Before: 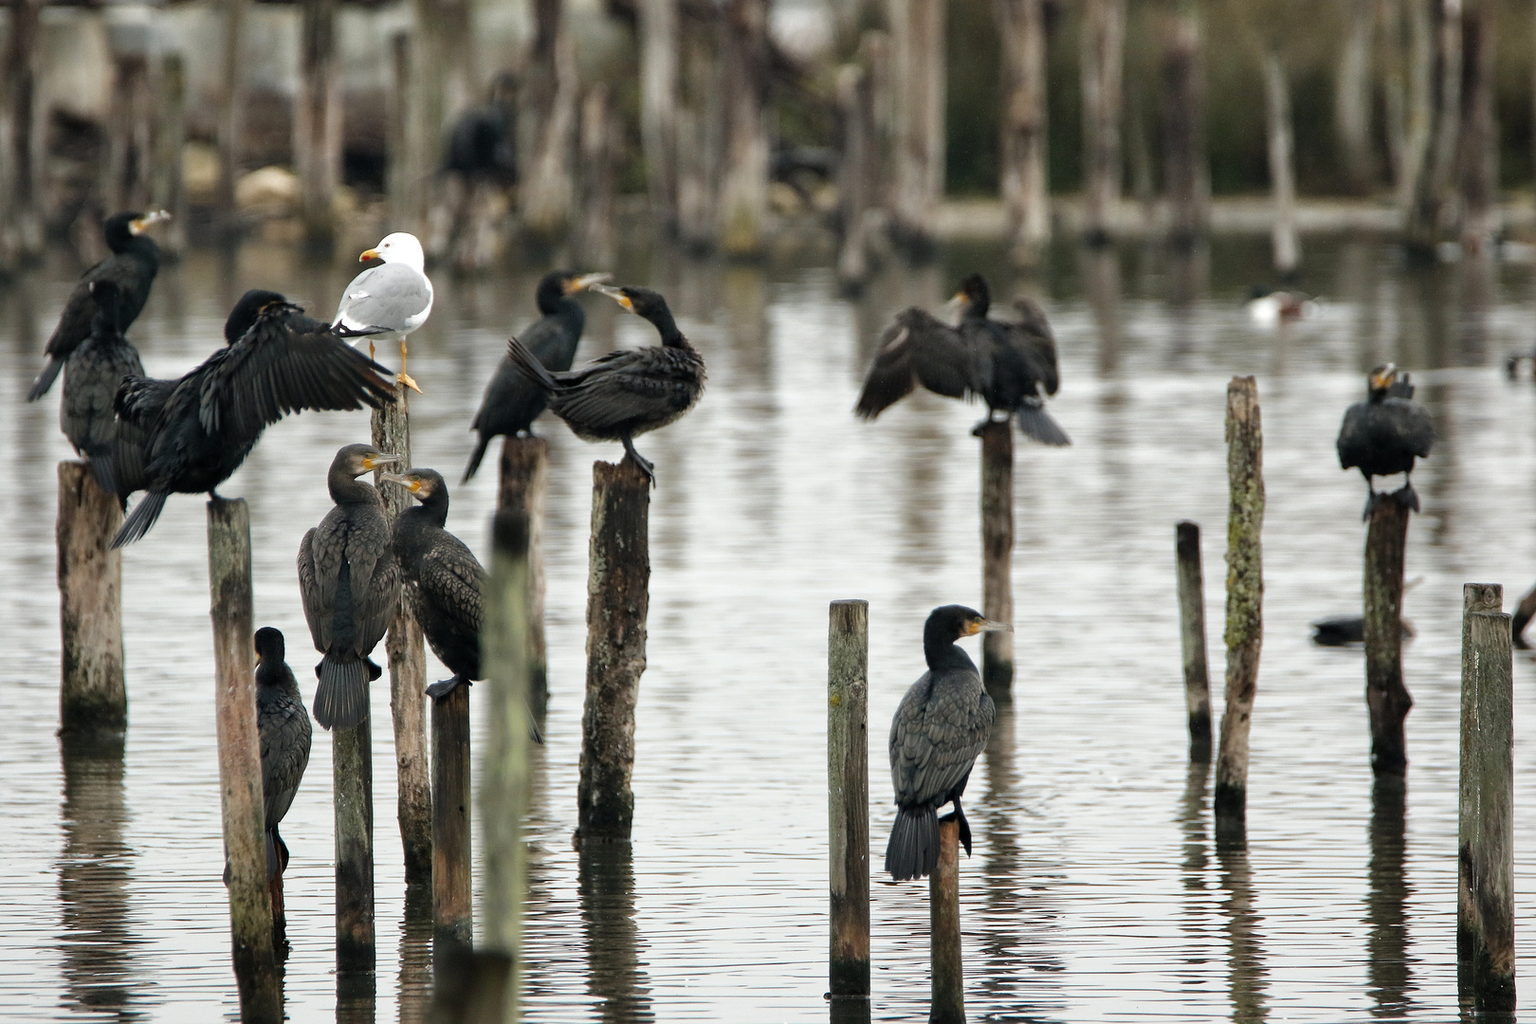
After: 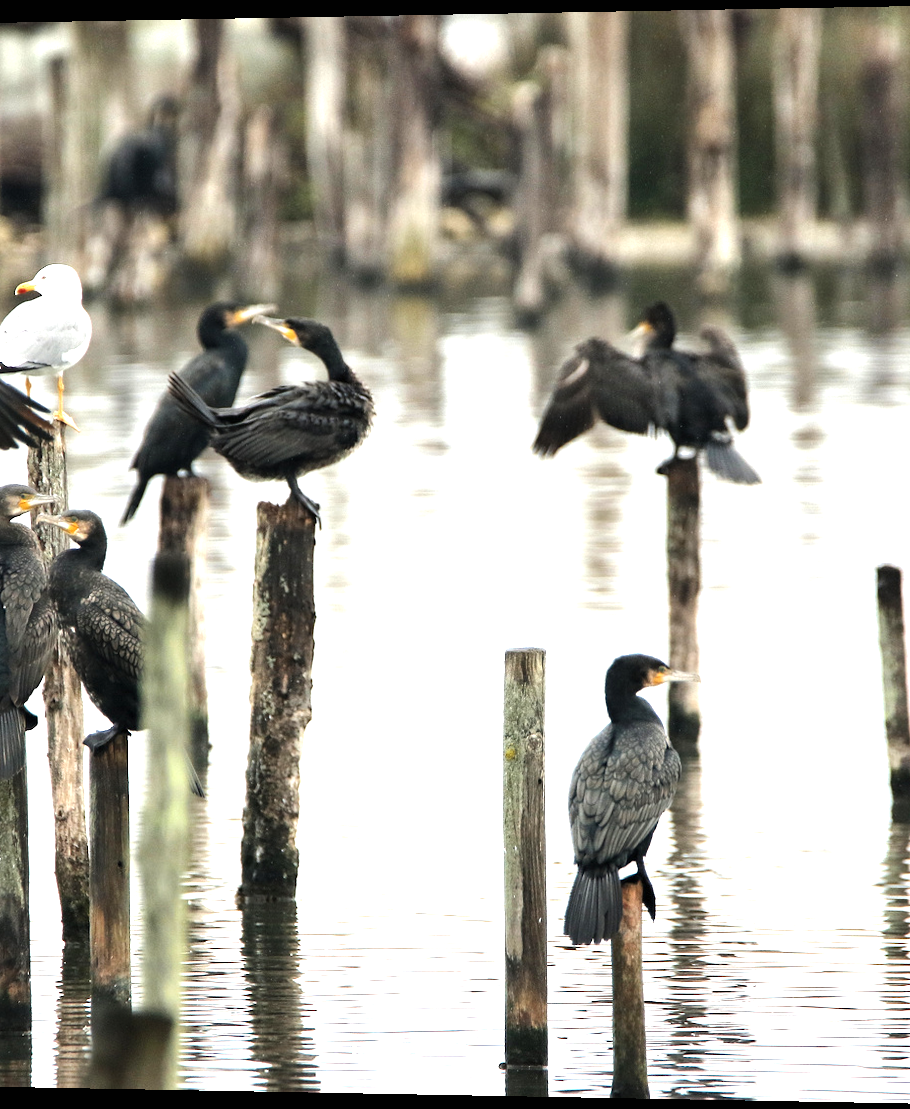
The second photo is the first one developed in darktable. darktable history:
crop: left 21.496%, right 22.254%
tone equalizer: -8 EV -0.417 EV, -7 EV -0.389 EV, -6 EV -0.333 EV, -5 EV -0.222 EV, -3 EV 0.222 EV, -2 EV 0.333 EV, -1 EV 0.389 EV, +0 EV 0.417 EV, edges refinement/feathering 500, mask exposure compensation -1.57 EV, preserve details no
exposure: black level correction 0, exposure 1 EV, compensate exposure bias true, compensate highlight preservation false
rotate and perspective: lens shift (horizontal) -0.055, automatic cropping off
